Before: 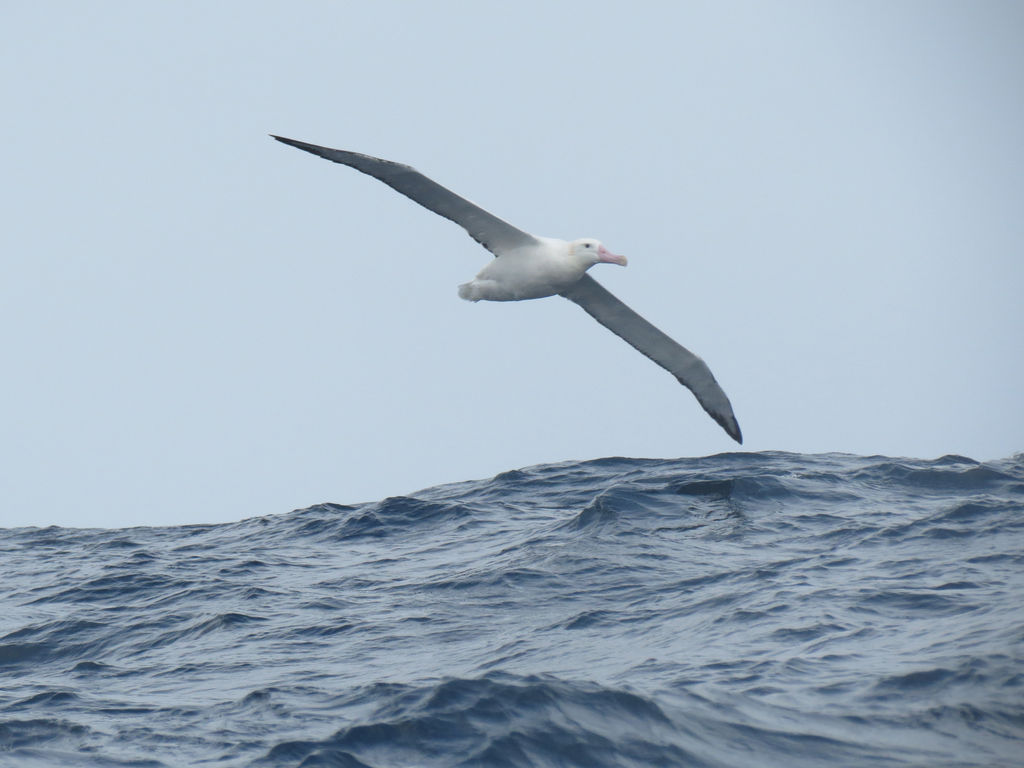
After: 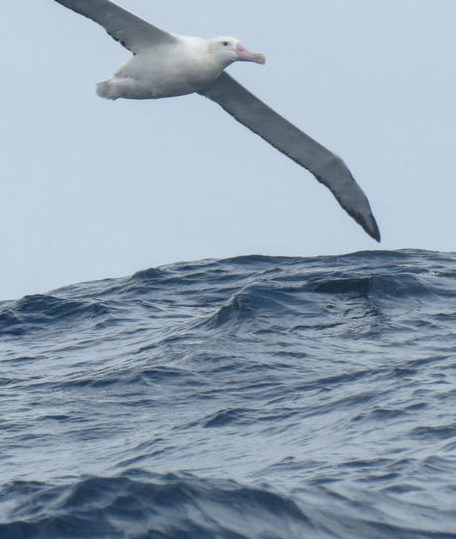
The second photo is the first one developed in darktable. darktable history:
crop: left 35.358%, top 26.32%, right 20.109%, bottom 3.381%
local contrast: on, module defaults
